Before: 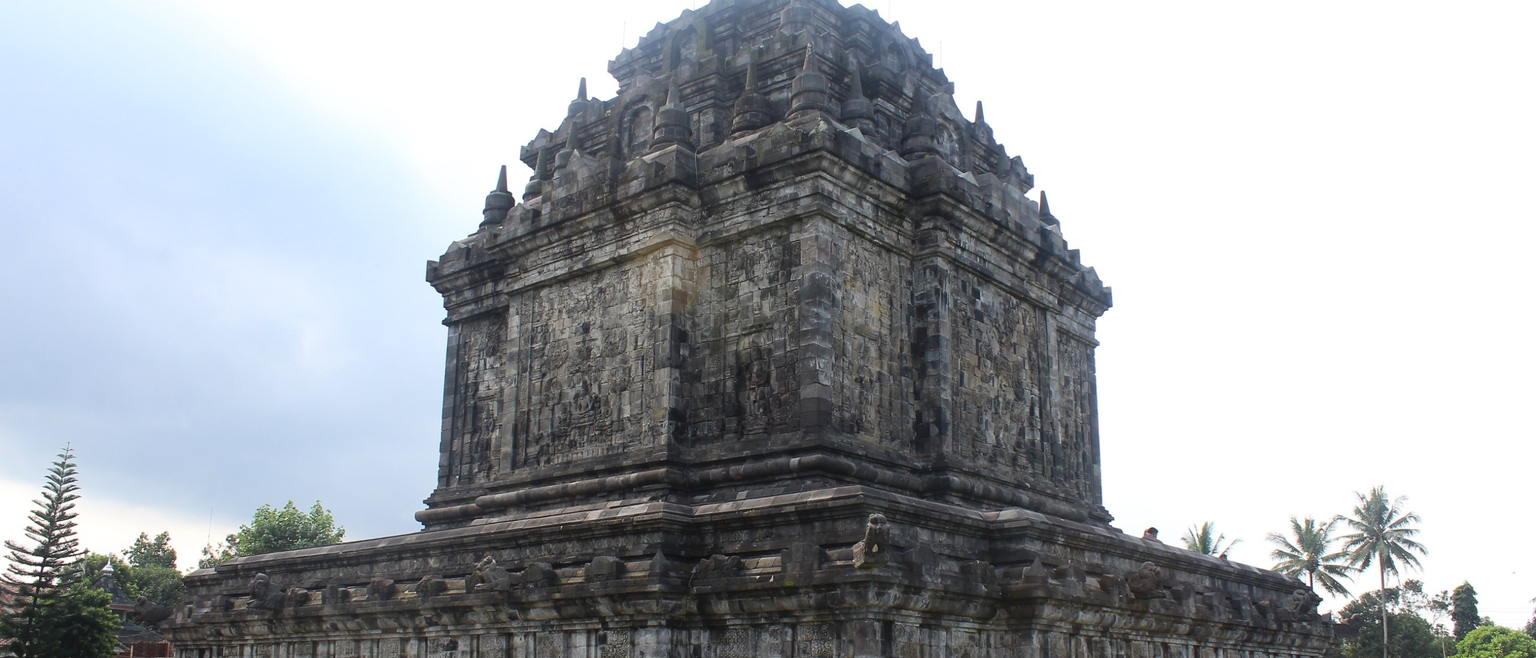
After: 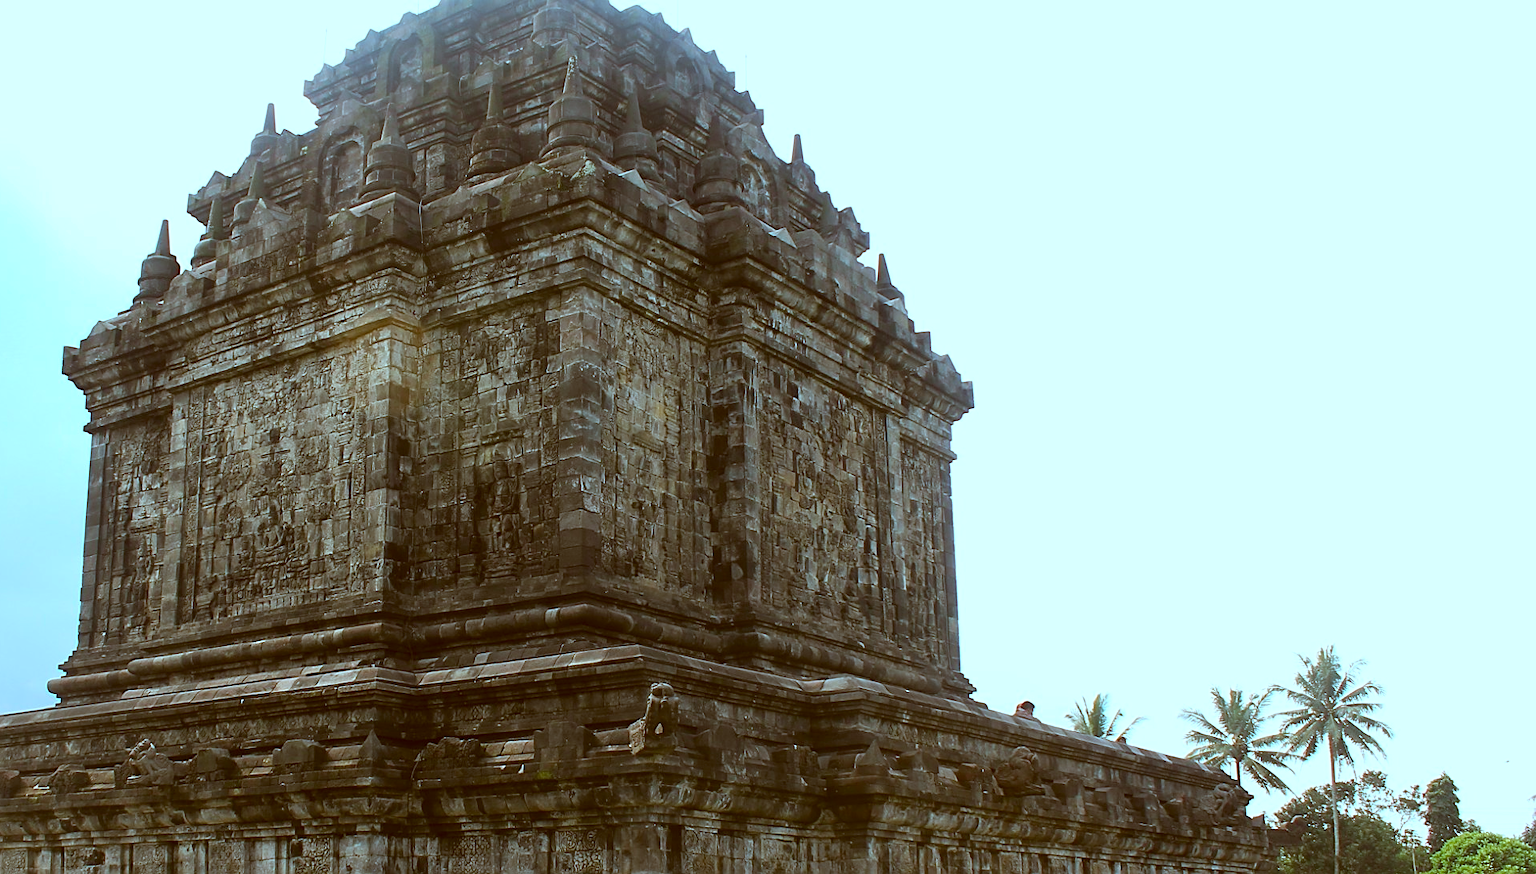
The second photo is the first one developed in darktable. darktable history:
color balance rgb: perceptual saturation grading › global saturation 25.86%, contrast 5.015%
crop and rotate: left 24.732%
sharpen: on, module defaults
tone equalizer: edges refinement/feathering 500, mask exposure compensation -1.57 EV, preserve details no
color correction: highlights a* -14.21, highlights b* -16.53, shadows a* 10.22, shadows b* 28.84
